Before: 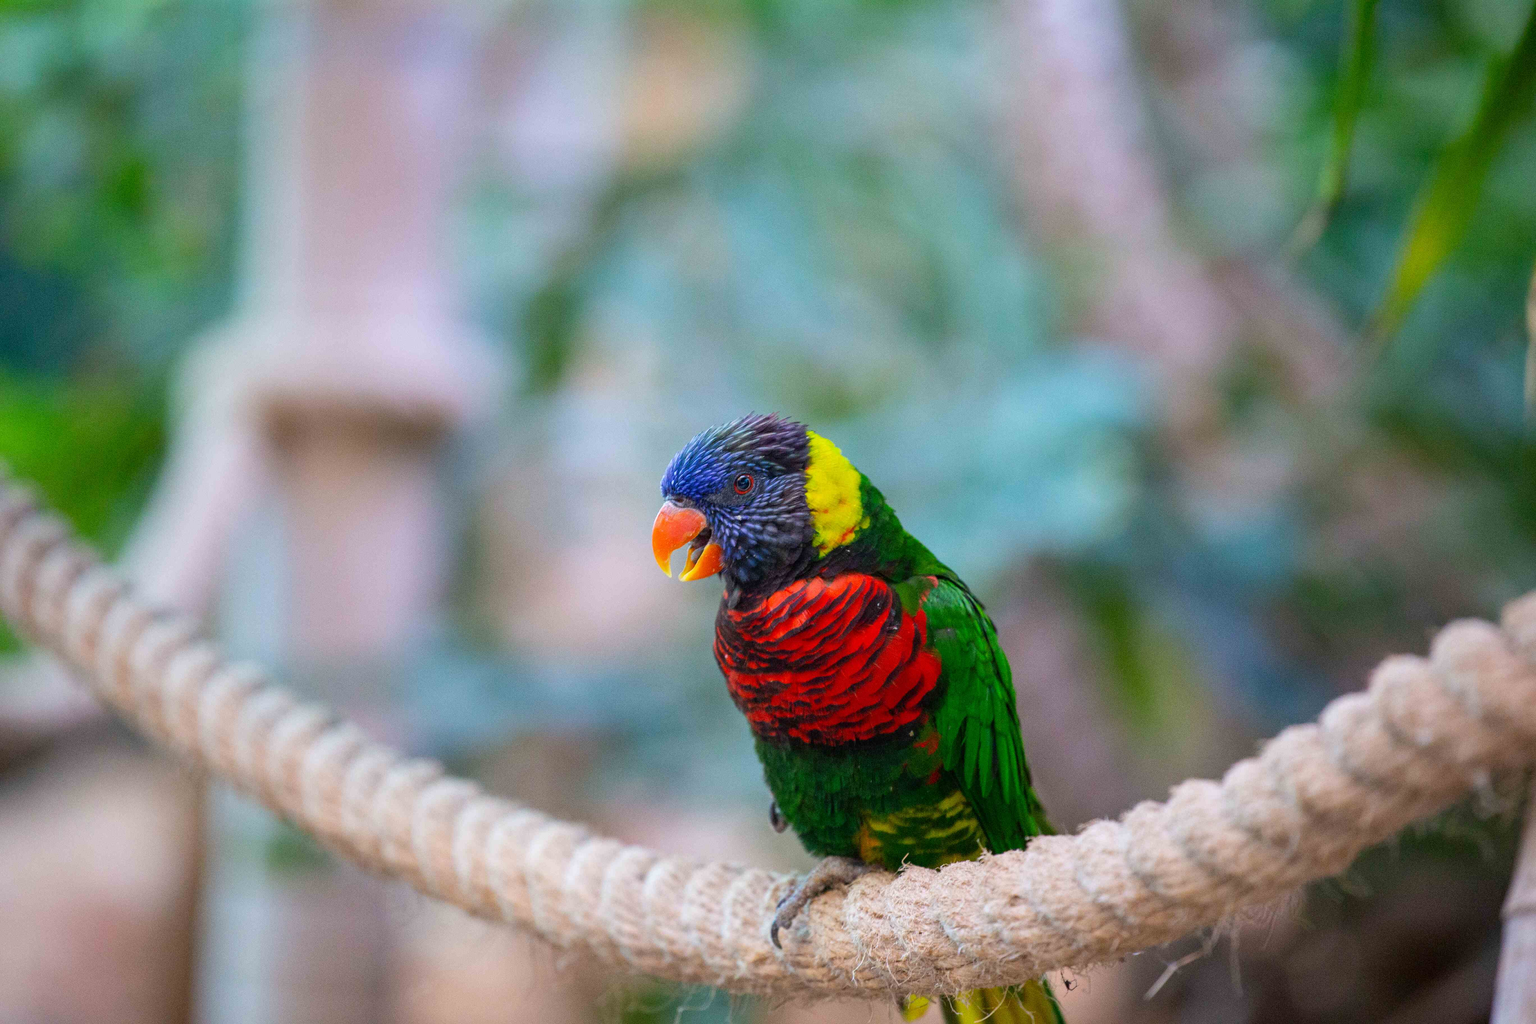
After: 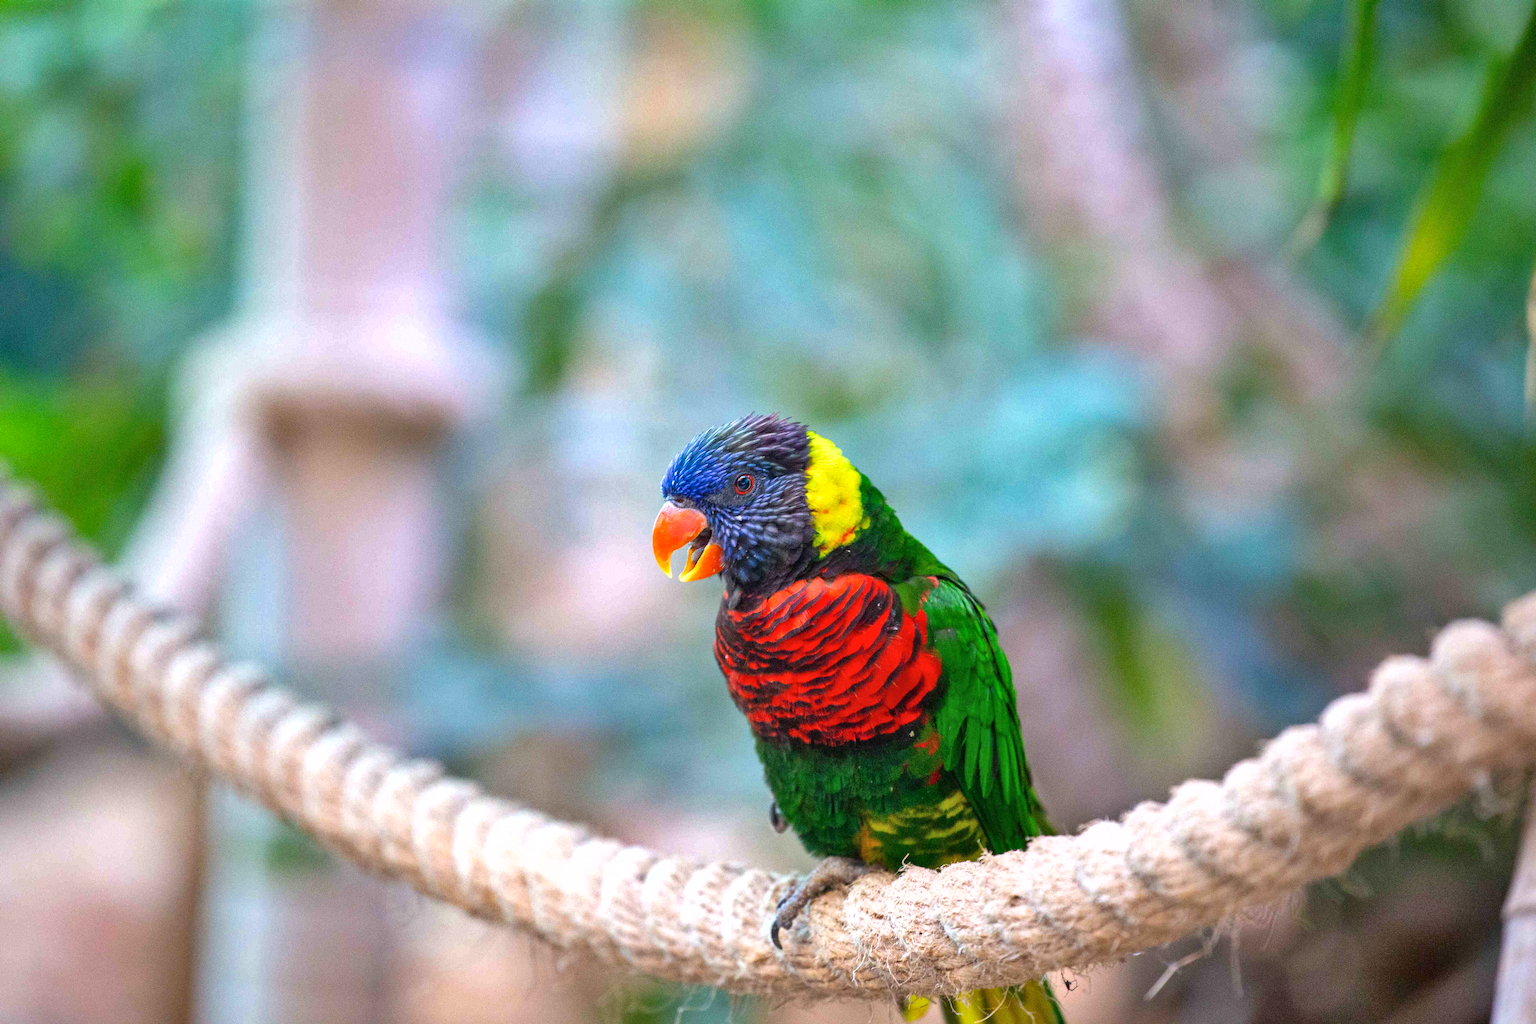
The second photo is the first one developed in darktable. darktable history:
shadows and highlights: soften with gaussian
color zones: curves: ch0 [(0, 0.5) (0.143, 0.5) (0.286, 0.5) (0.429, 0.5) (0.571, 0.5) (0.714, 0.476) (0.857, 0.5) (1, 0.5)]; ch2 [(0, 0.5) (0.143, 0.5) (0.286, 0.5) (0.429, 0.5) (0.571, 0.5) (0.714, 0.487) (0.857, 0.5) (1, 0.5)]
exposure: exposure 0.609 EV, compensate exposure bias true, compensate highlight preservation false
